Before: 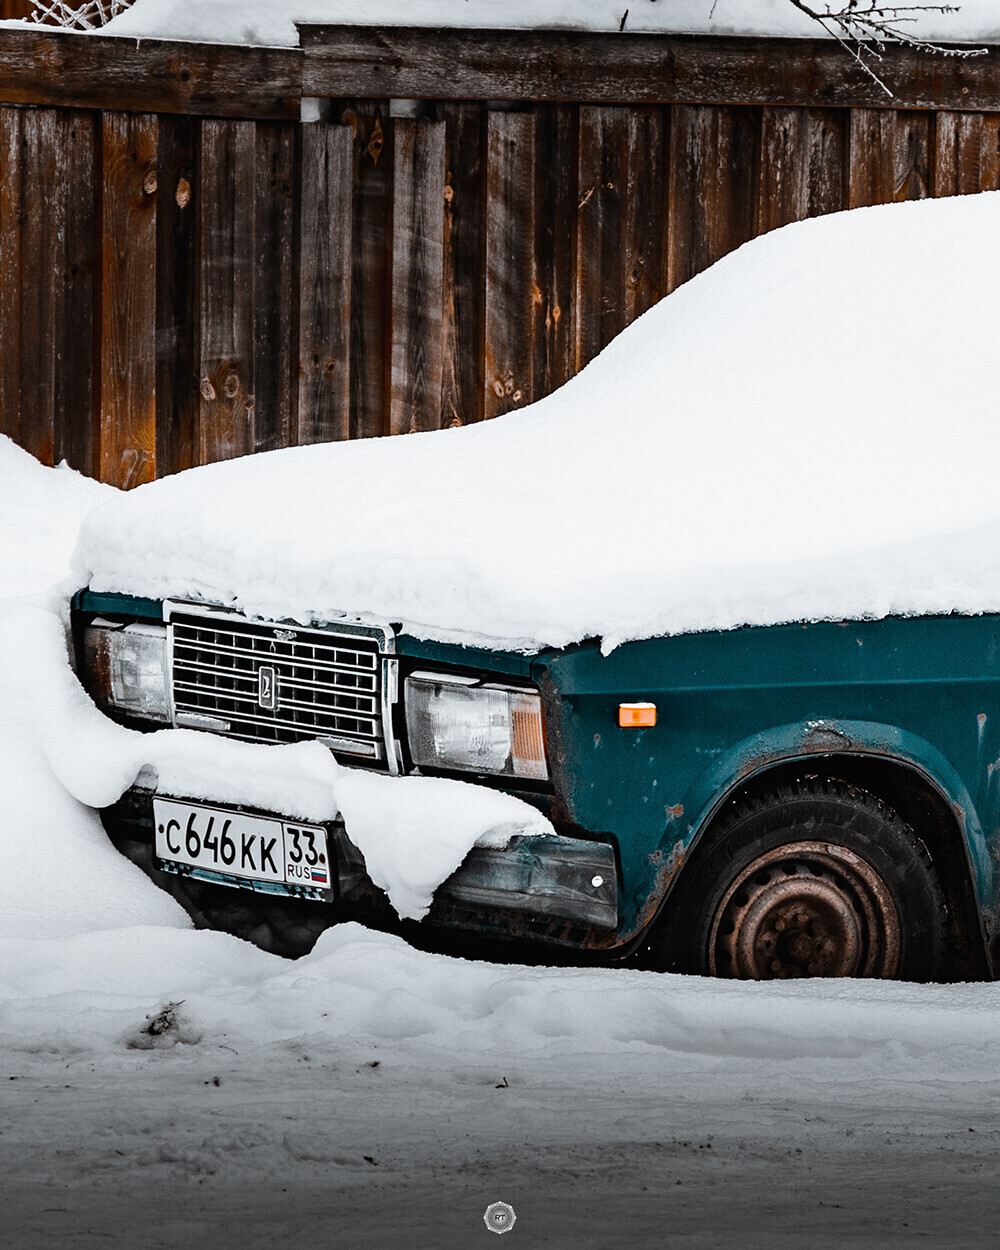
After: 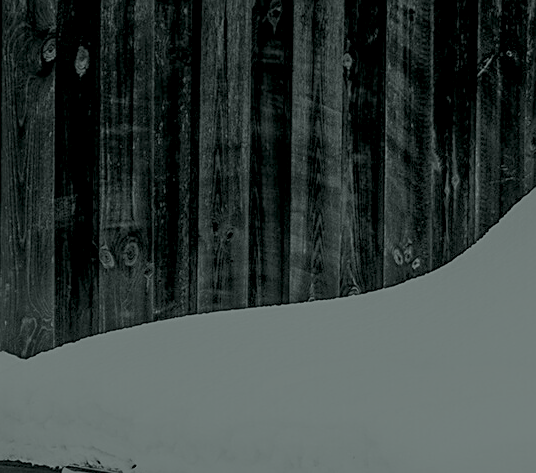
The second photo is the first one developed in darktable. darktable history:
crop: left 10.121%, top 10.631%, right 36.218%, bottom 51.526%
local contrast: highlights 55%, shadows 52%, detail 130%, midtone range 0.452
colorize: hue 90°, saturation 19%, lightness 1.59%, version 1
white balance: red 0.974, blue 1.044
exposure: black level correction 0, exposure 1.2 EV, compensate exposure bias true, compensate highlight preservation false
sharpen: on, module defaults
tone curve: curves: ch0 [(0.021, 0) (0.104, 0.052) (0.496, 0.526) (0.737, 0.783) (1, 1)], color space Lab, linked channels, preserve colors none
tone equalizer: -7 EV 0.15 EV, -6 EV 0.6 EV, -5 EV 1.15 EV, -4 EV 1.33 EV, -3 EV 1.15 EV, -2 EV 0.6 EV, -1 EV 0.15 EV, mask exposure compensation -0.5 EV
